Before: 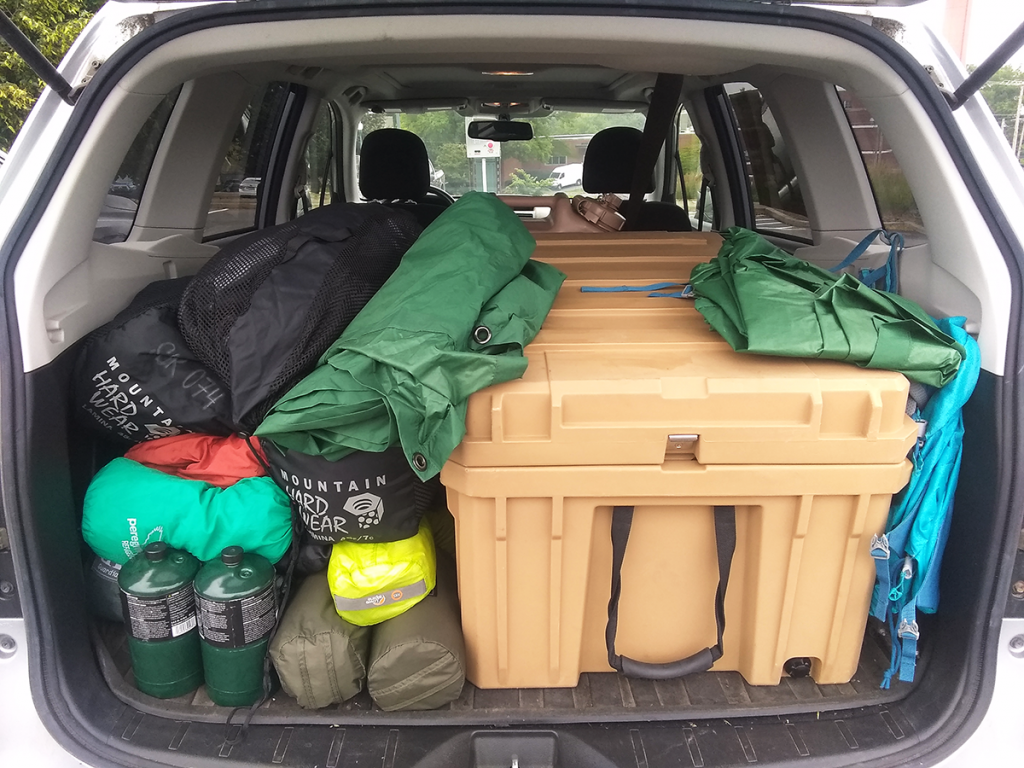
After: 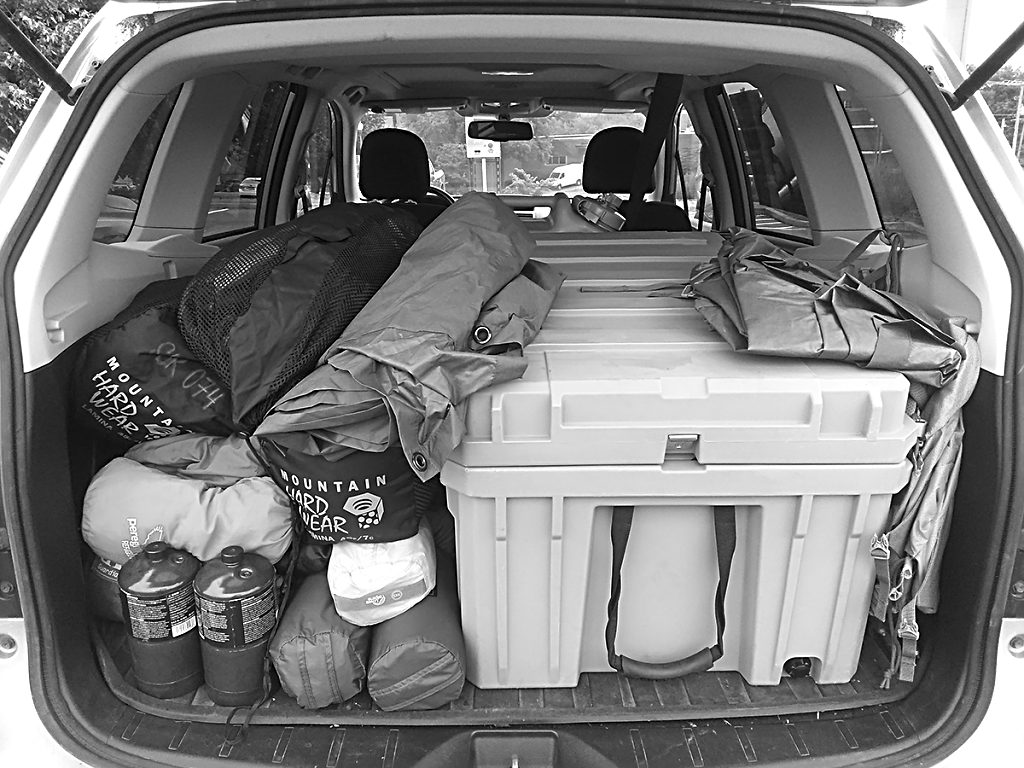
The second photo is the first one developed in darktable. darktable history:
contrast brightness saturation: saturation -1
shadows and highlights: radius 171.16, shadows 27, white point adjustment 3.13, highlights -67.95, soften with gaussian
tone equalizer: -7 EV 0.18 EV, -6 EV 0.12 EV, -5 EV 0.08 EV, -4 EV 0.04 EV, -2 EV -0.02 EV, -1 EV -0.04 EV, +0 EV -0.06 EV, luminance estimator HSV value / RGB max
sharpen: radius 2.817, amount 0.715
